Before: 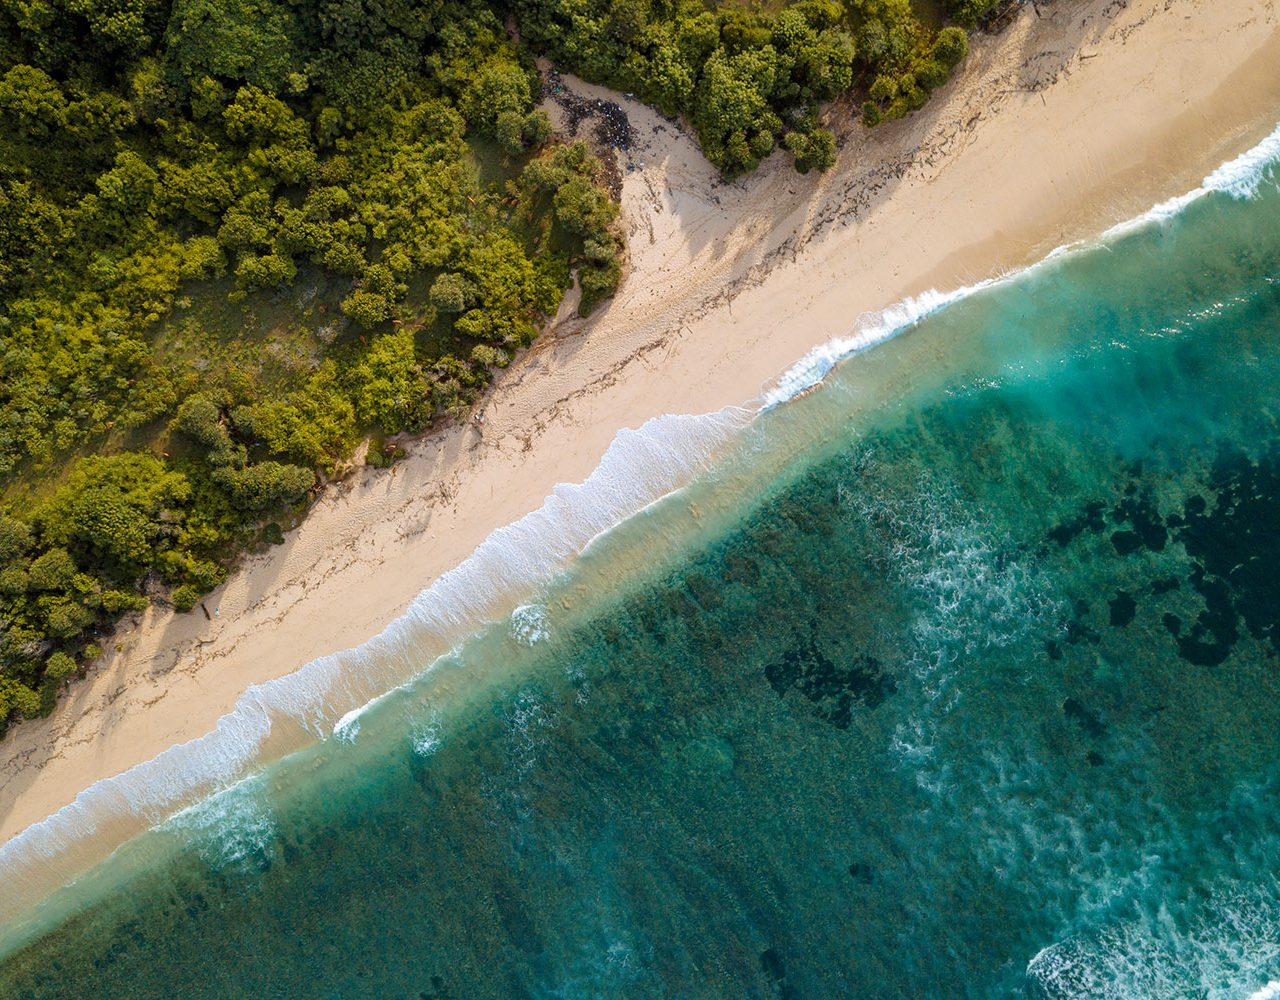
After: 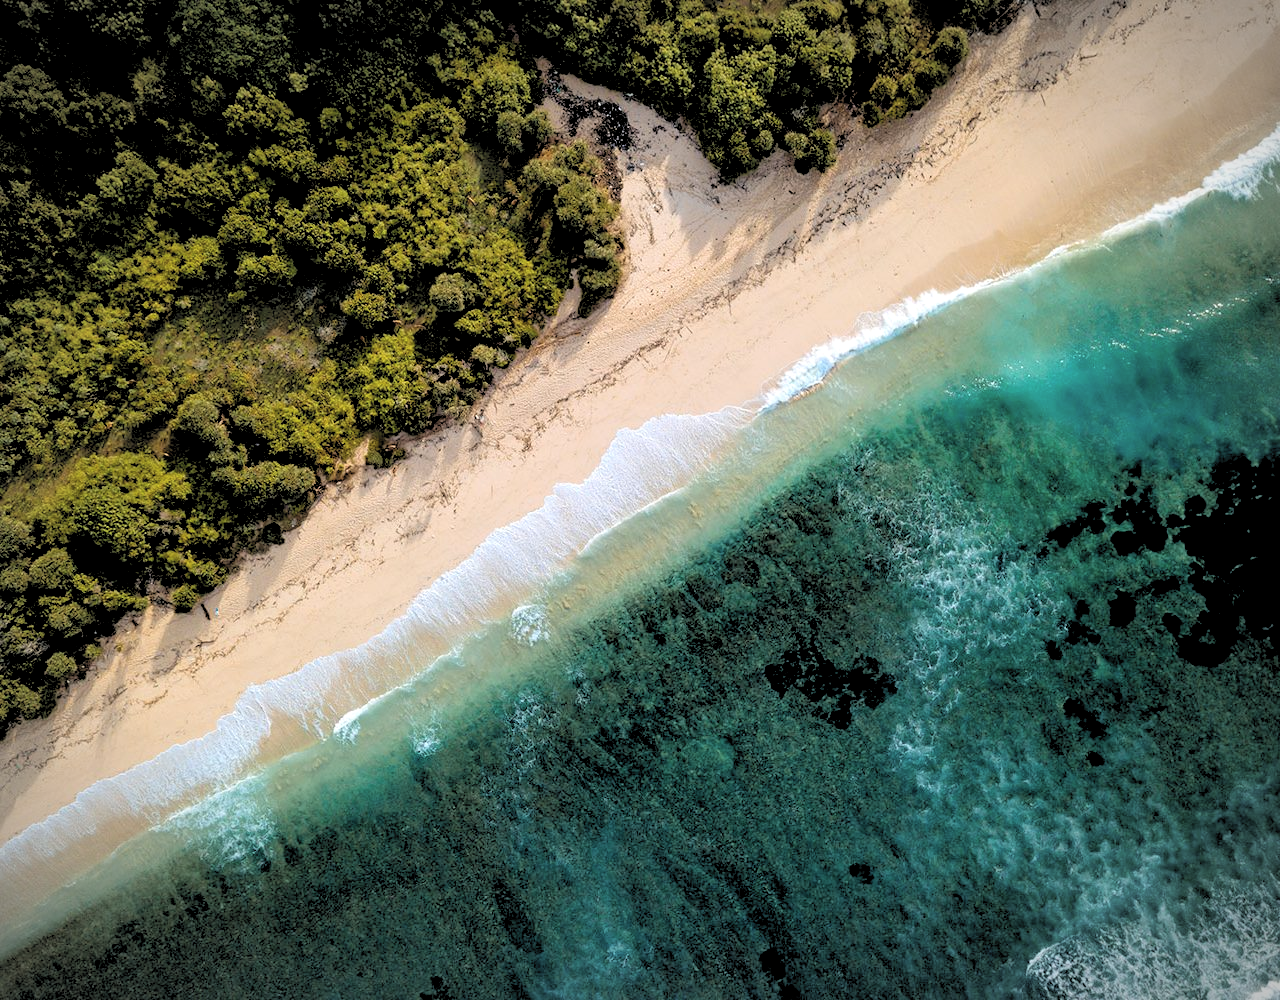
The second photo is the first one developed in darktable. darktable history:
contrast brightness saturation: brightness 0.13
vignetting: fall-off start 87%, automatic ratio true
rgb levels: levels [[0.034, 0.472, 0.904], [0, 0.5, 1], [0, 0.5, 1]]
